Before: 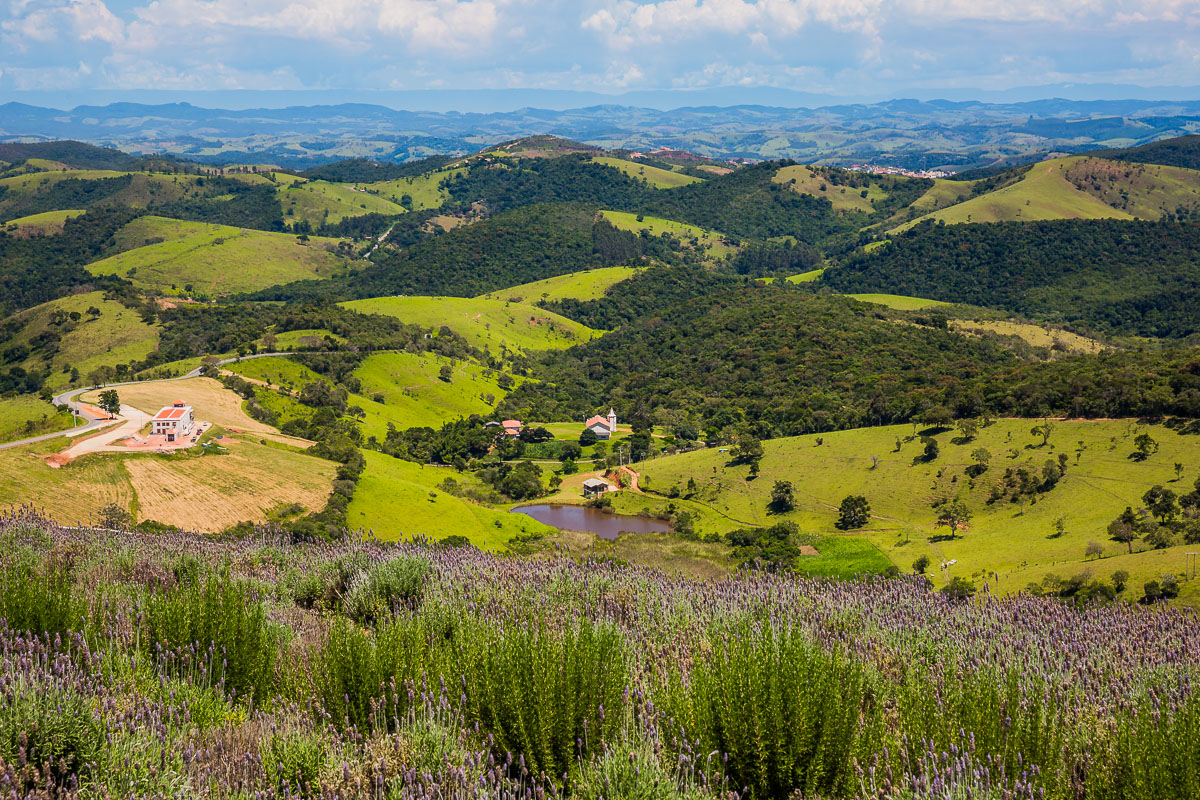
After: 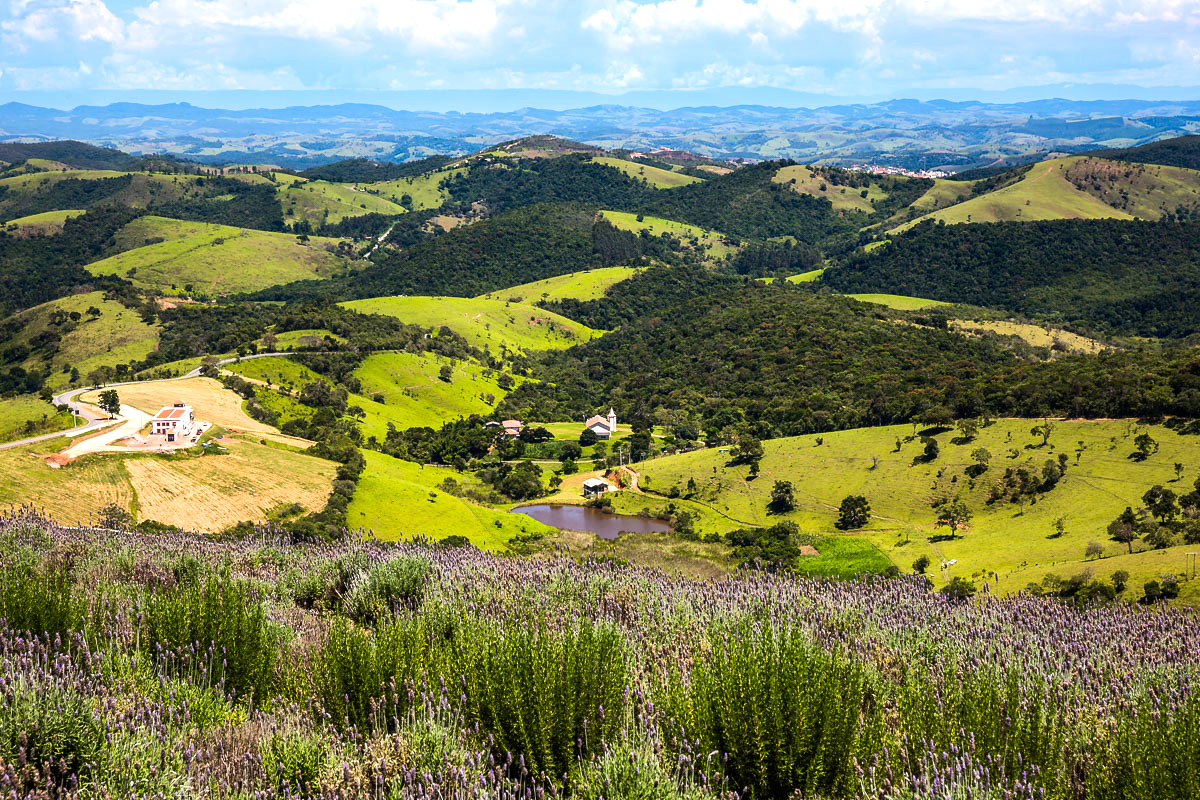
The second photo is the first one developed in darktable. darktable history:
white balance: red 0.988, blue 1.017
tone equalizer: -8 EV -0.75 EV, -7 EV -0.7 EV, -6 EV -0.6 EV, -5 EV -0.4 EV, -3 EV 0.4 EV, -2 EV 0.6 EV, -1 EV 0.7 EV, +0 EV 0.75 EV, edges refinement/feathering 500, mask exposure compensation -1.57 EV, preserve details no
